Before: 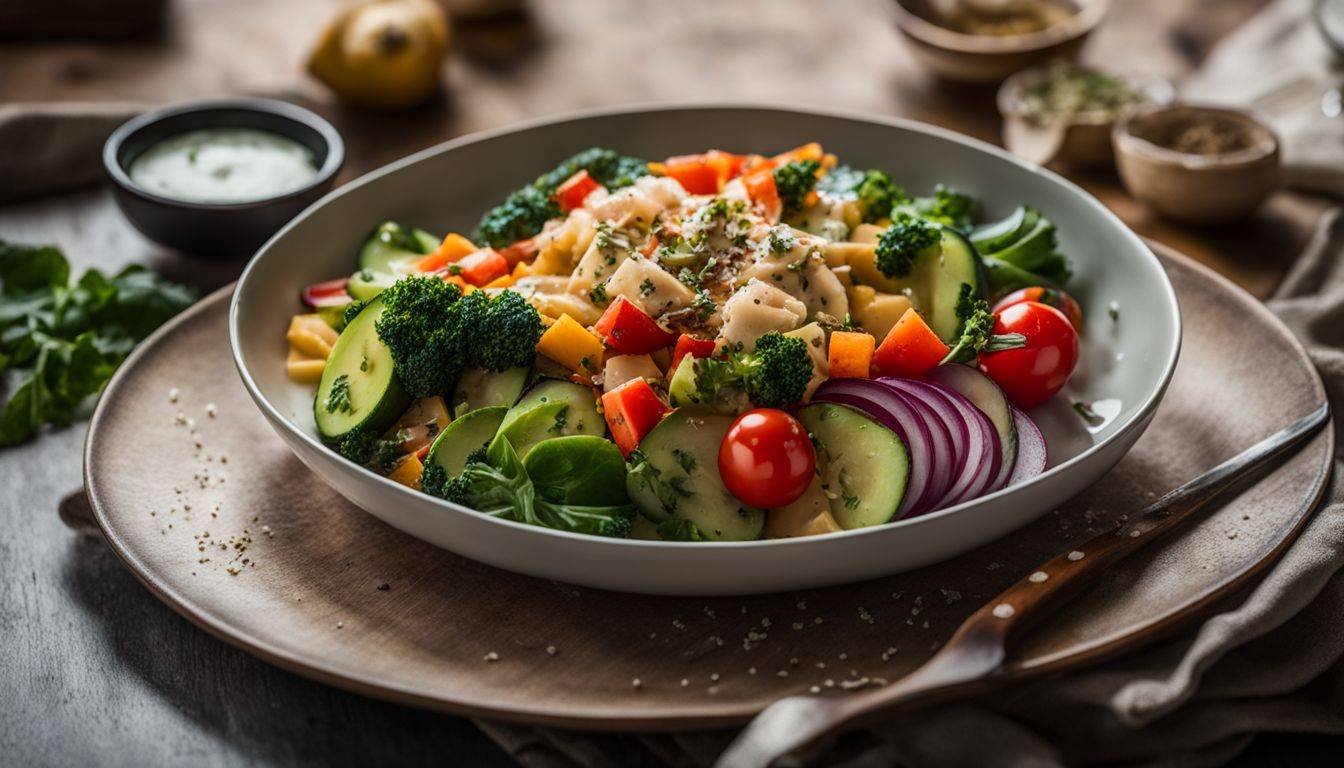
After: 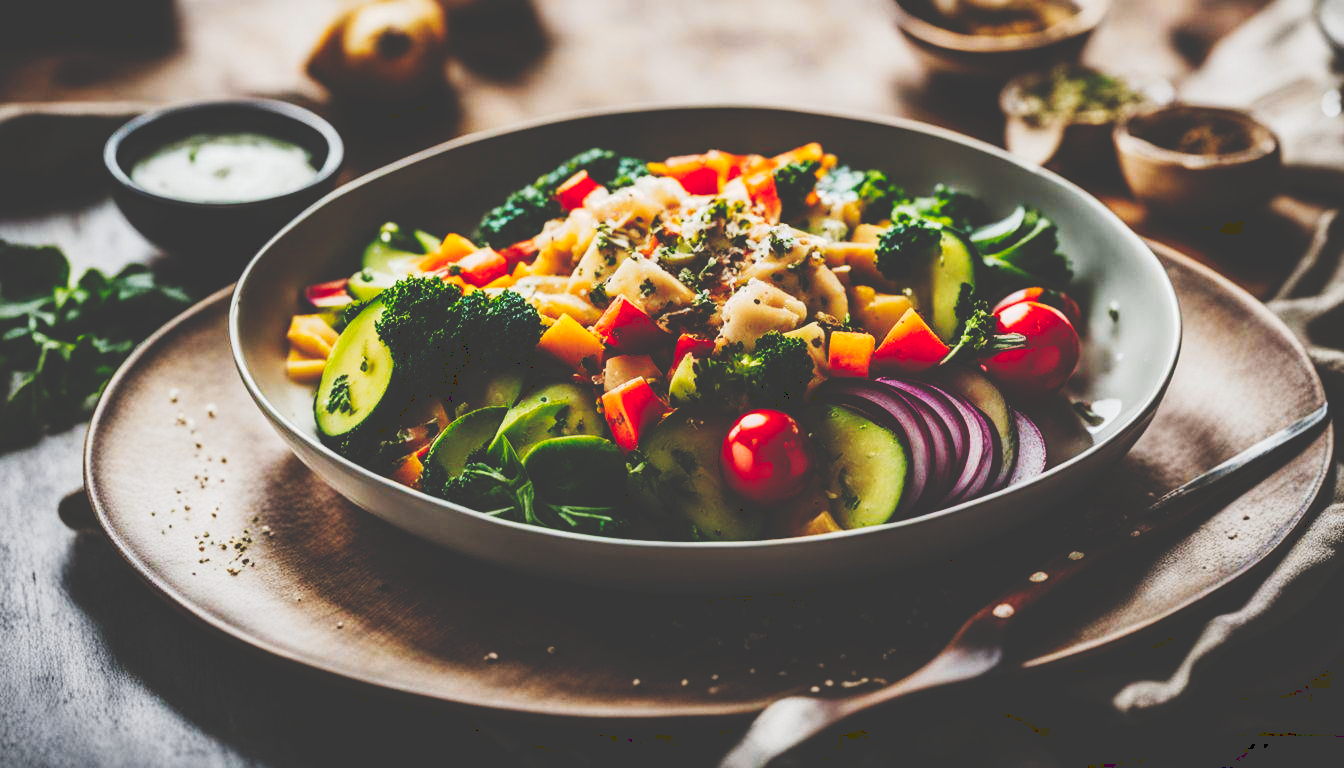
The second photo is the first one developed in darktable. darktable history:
tone curve: curves: ch0 [(0, 0) (0.003, 0.231) (0.011, 0.231) (0.025, 0.231) (0.044, 0.231) (0.069, 0.231) (0.1, 0.234) (0.136, 0.239) (0.177, 0.243) (0.224, 0.247) (0.277, 0.265) (0.335, 0.311) (0.399, 0.389) (0.468, 0.507) (0.543, 0.634) (0.623, 0.74) (0.709, 0.83) (0.801, 0.889) (0.898, 0.93) (1, 1)], preserve colors none
